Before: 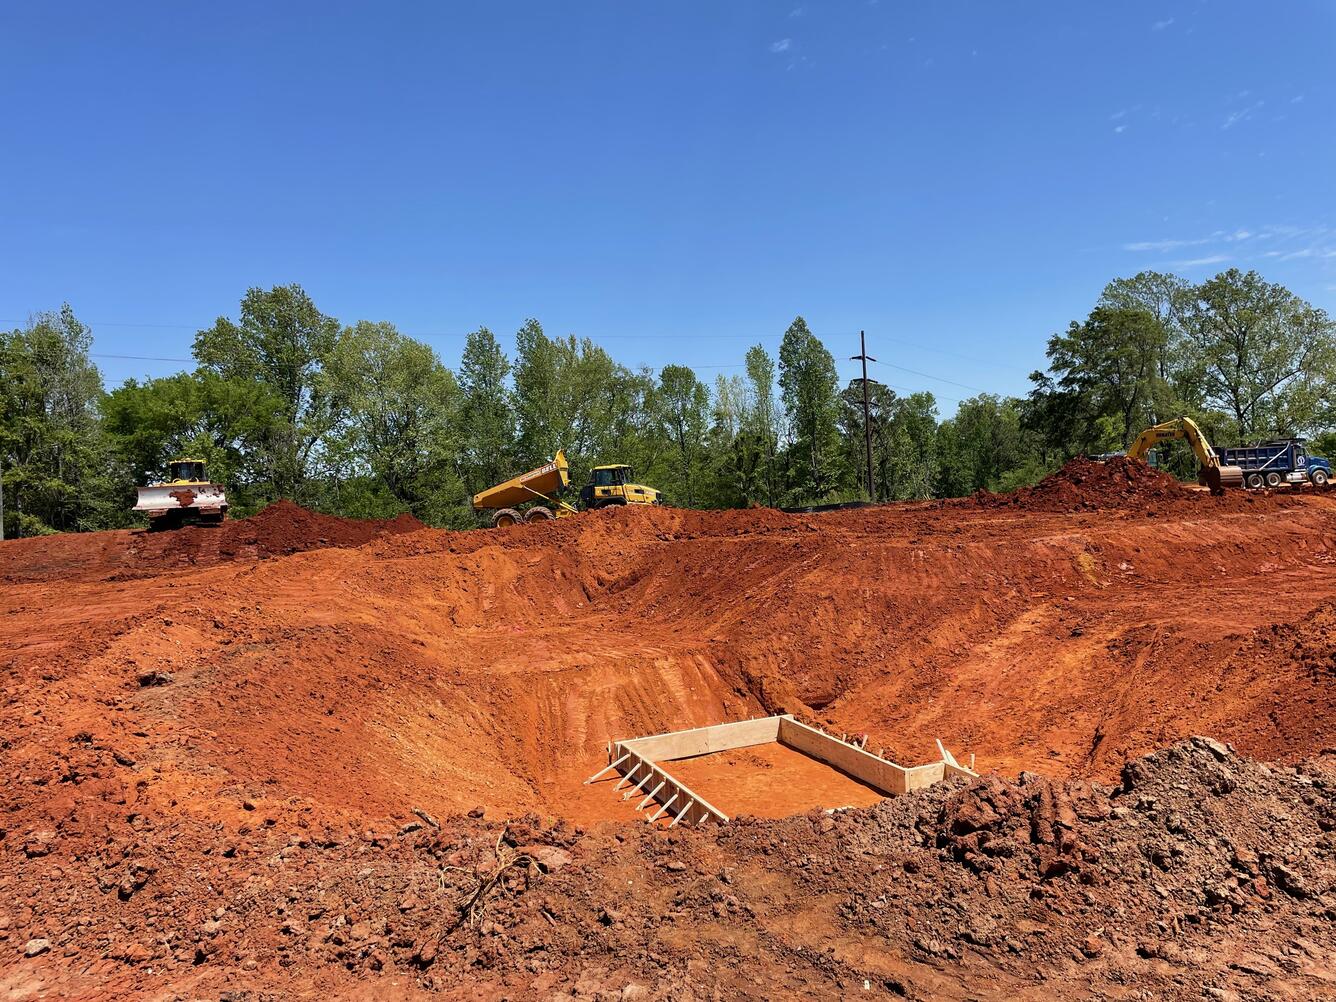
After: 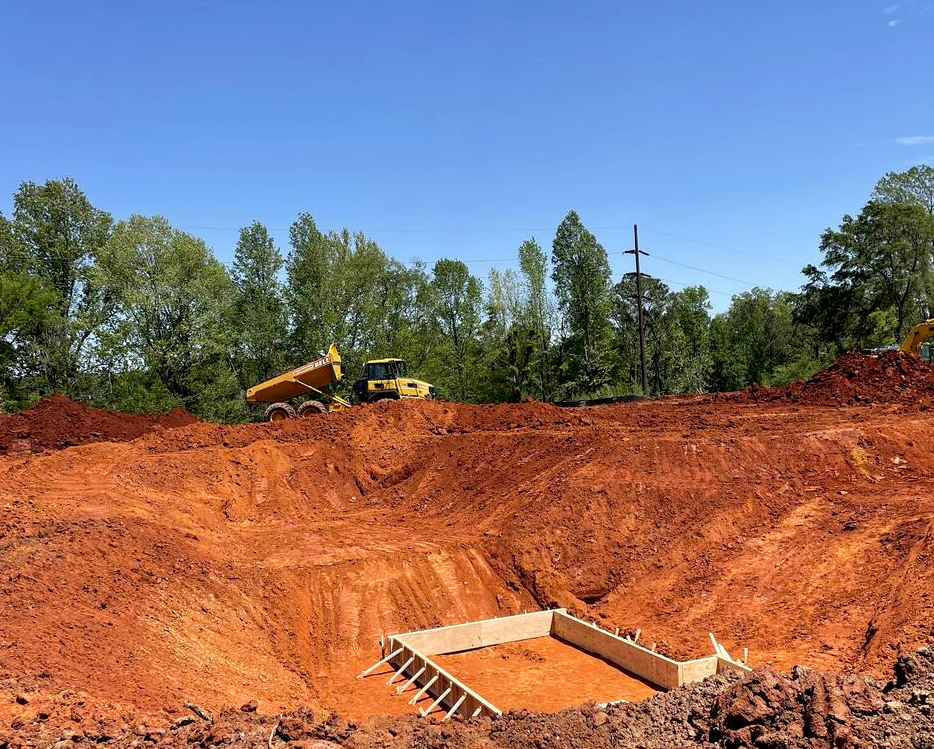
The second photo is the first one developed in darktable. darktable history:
shadows and highlights: shadows -12.5, white point adjustment 4, highlights 28.33
crop and rotate: left 17.046%, top 10.659%, right 12.989%, bottom 14.553%
